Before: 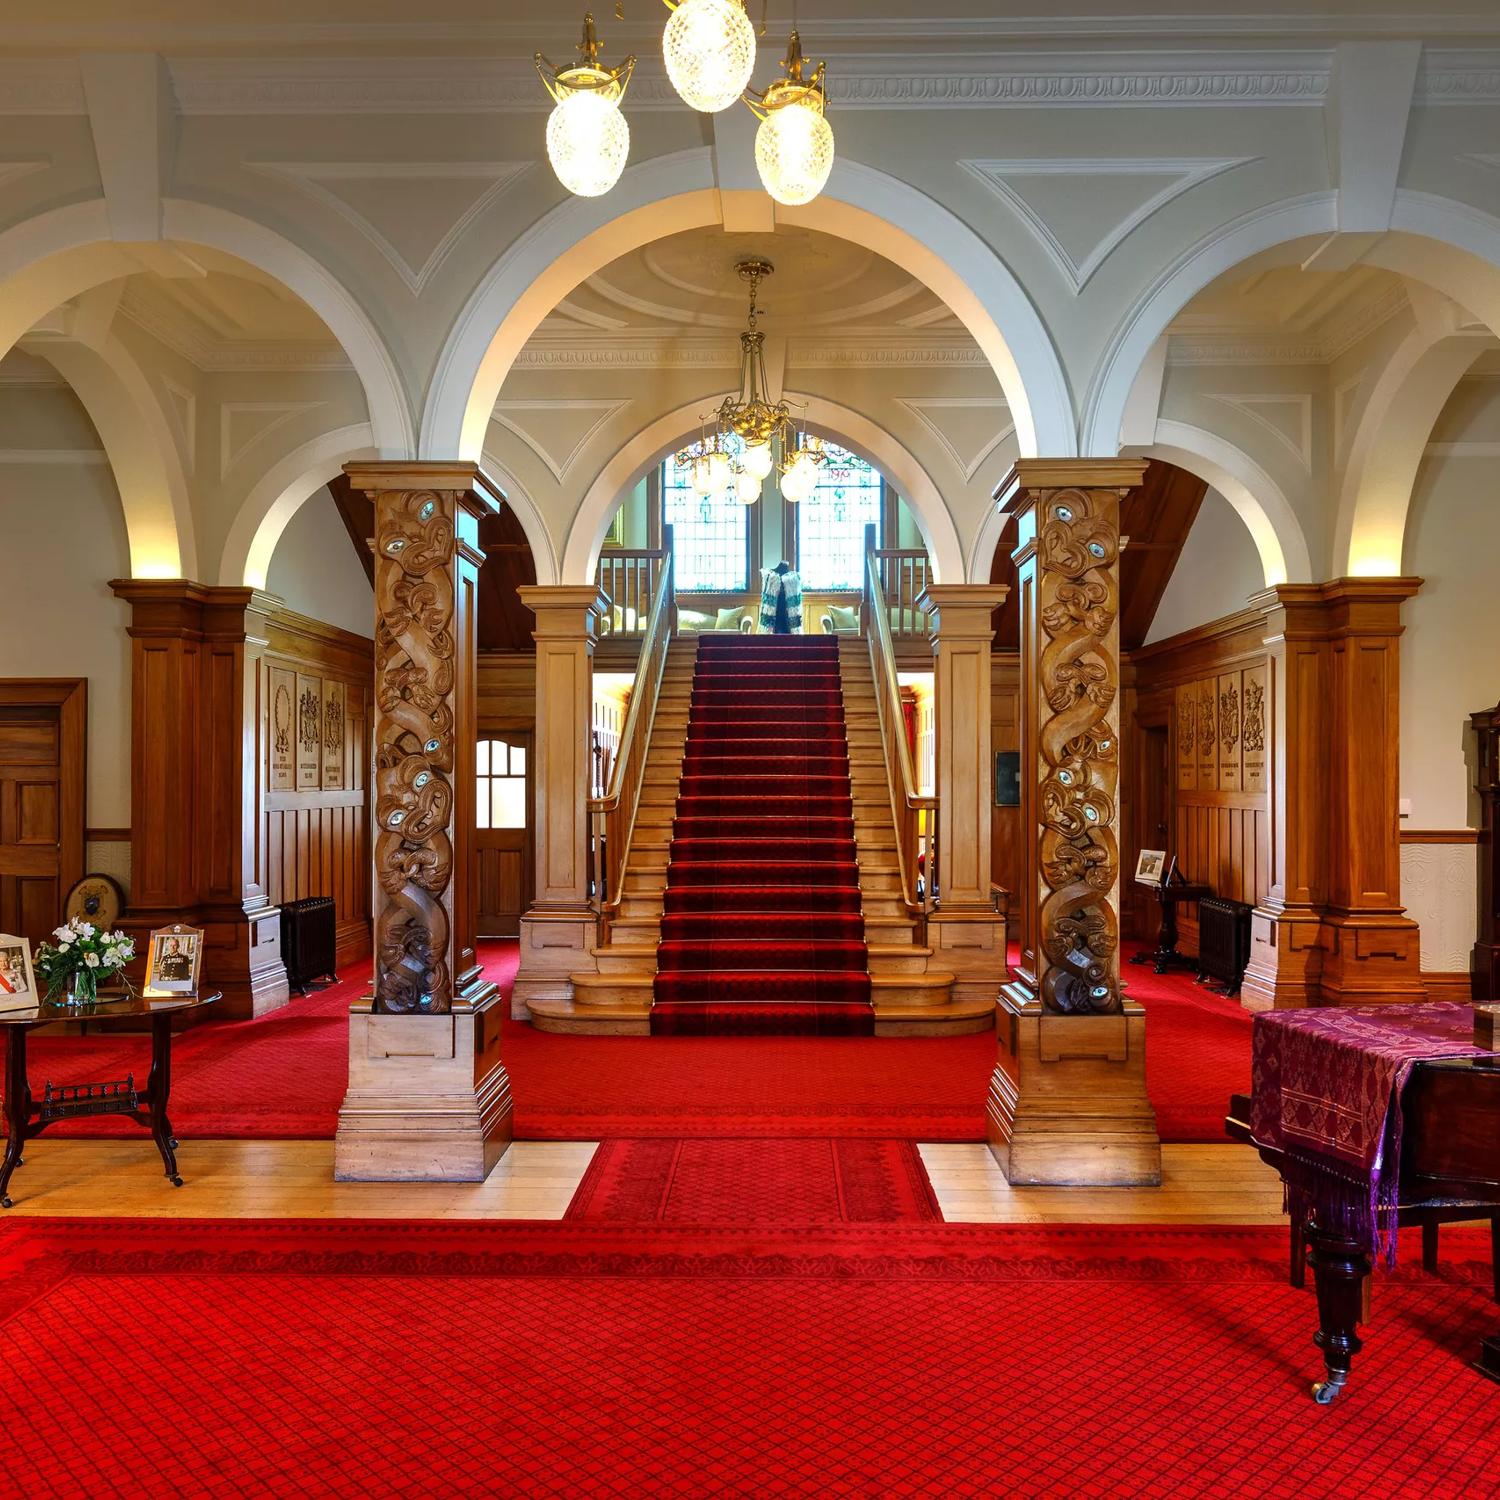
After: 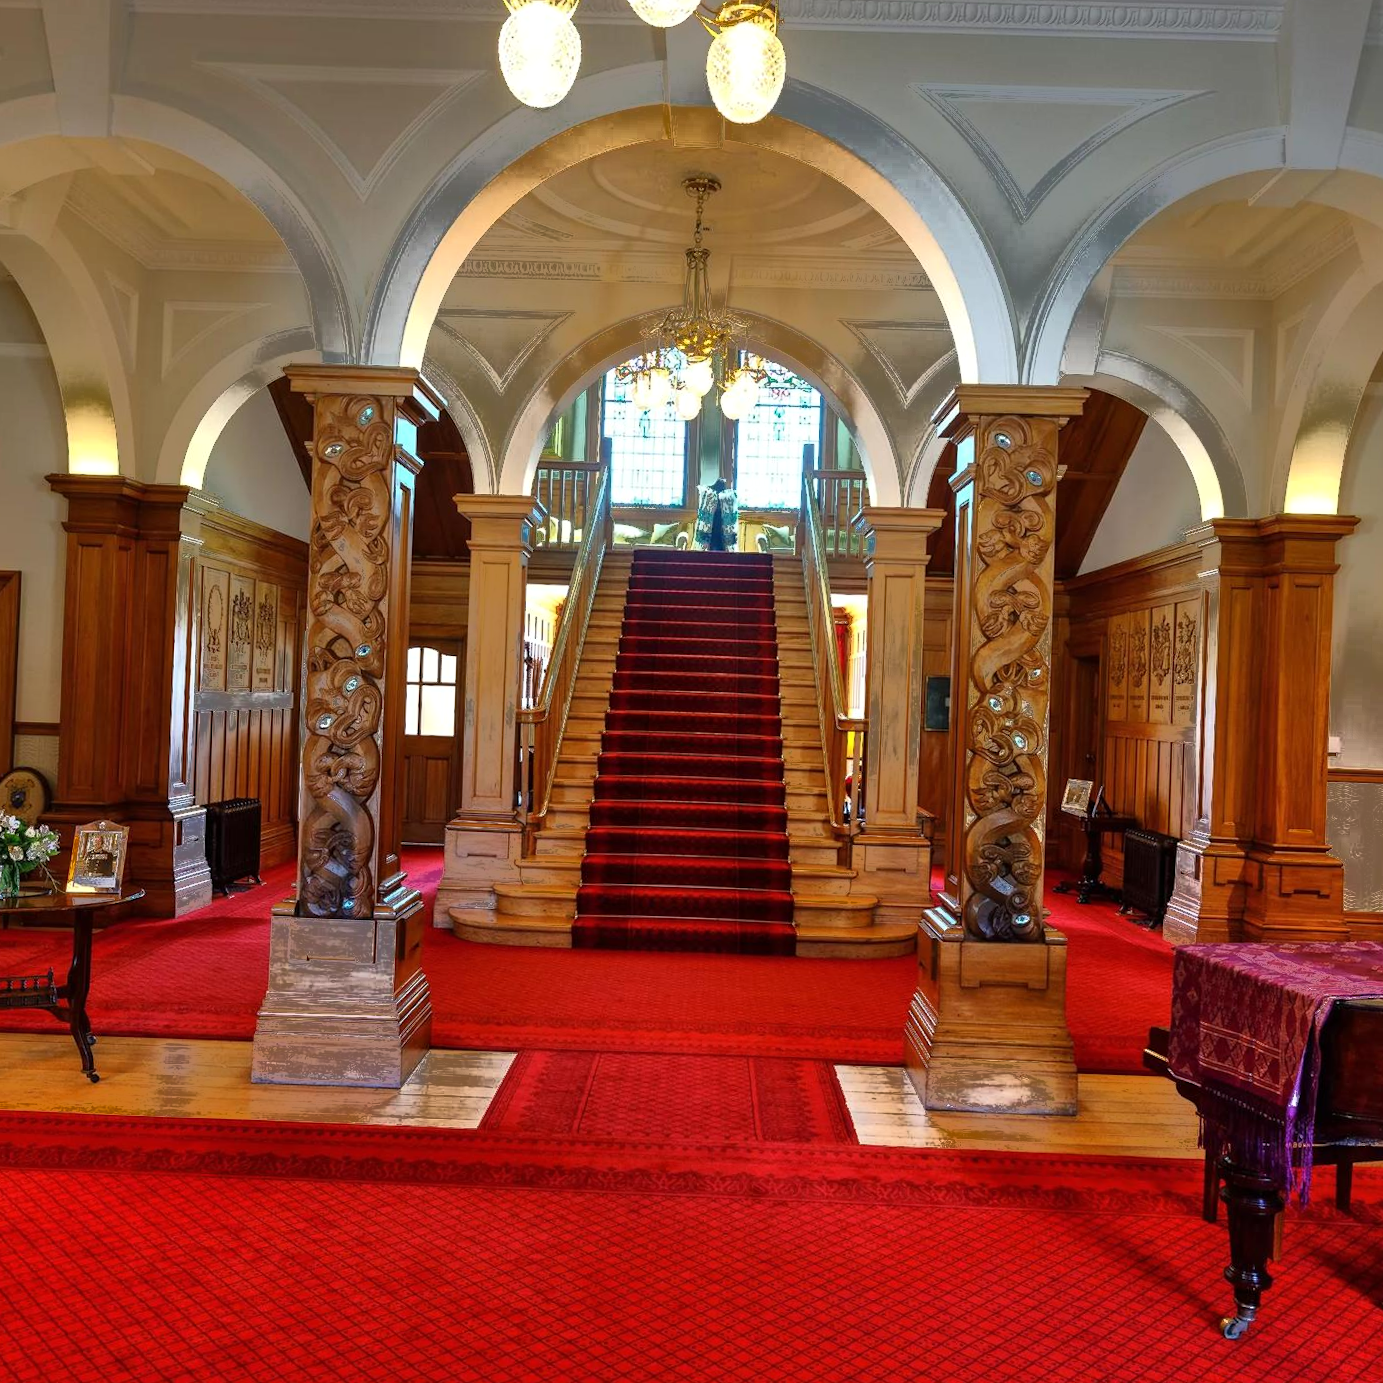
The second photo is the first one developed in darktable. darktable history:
shadows and highlights: shadows 12, white point adjustment 1.2, highlights -0.36, soften with gaussian
fill light: exposure -0.73 EV, center 0.69, width 2.2
crop and rotate: angle -1.96°, left 3.097%, top 4.154%, right 1.586%, bottom 0.529%
